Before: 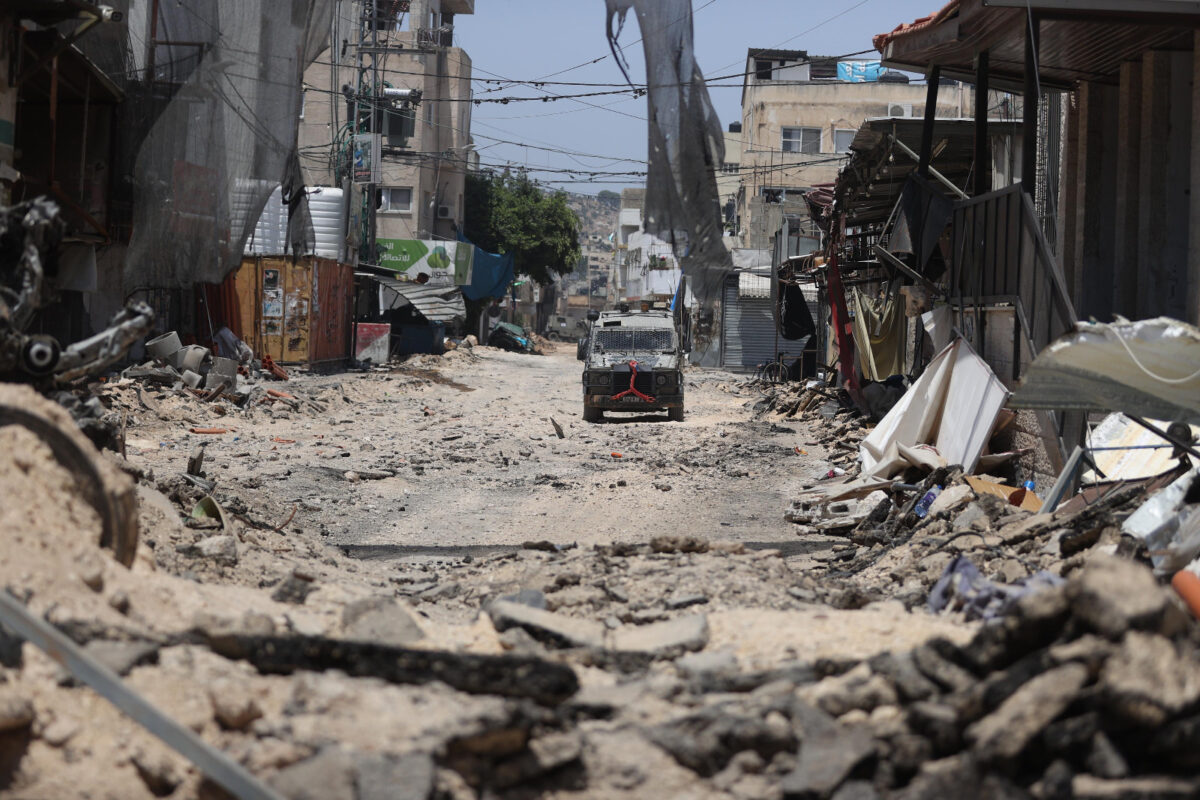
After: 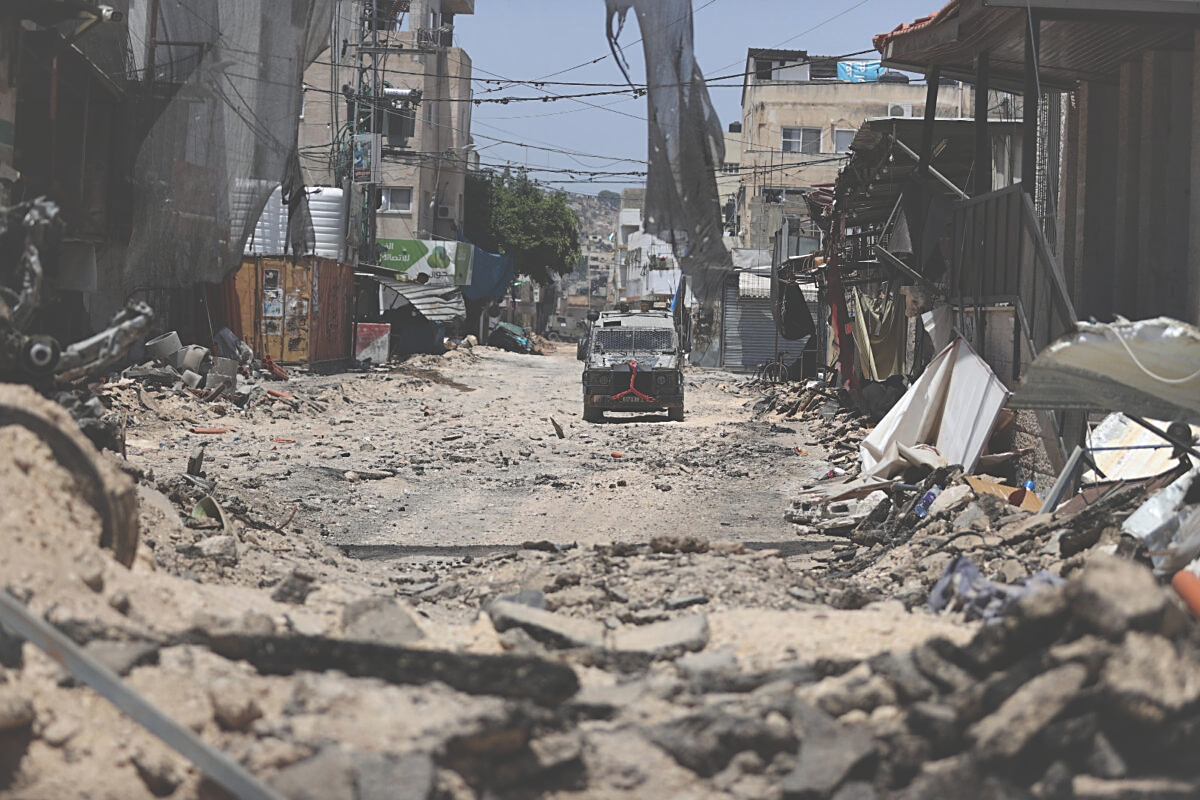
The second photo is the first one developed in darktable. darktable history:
exposure: black level correction -0.041, exposure 0.064 EV, compensate highlight preservation false
shadows and highlights: soften with gaussian
sharpen: on, module defaults
